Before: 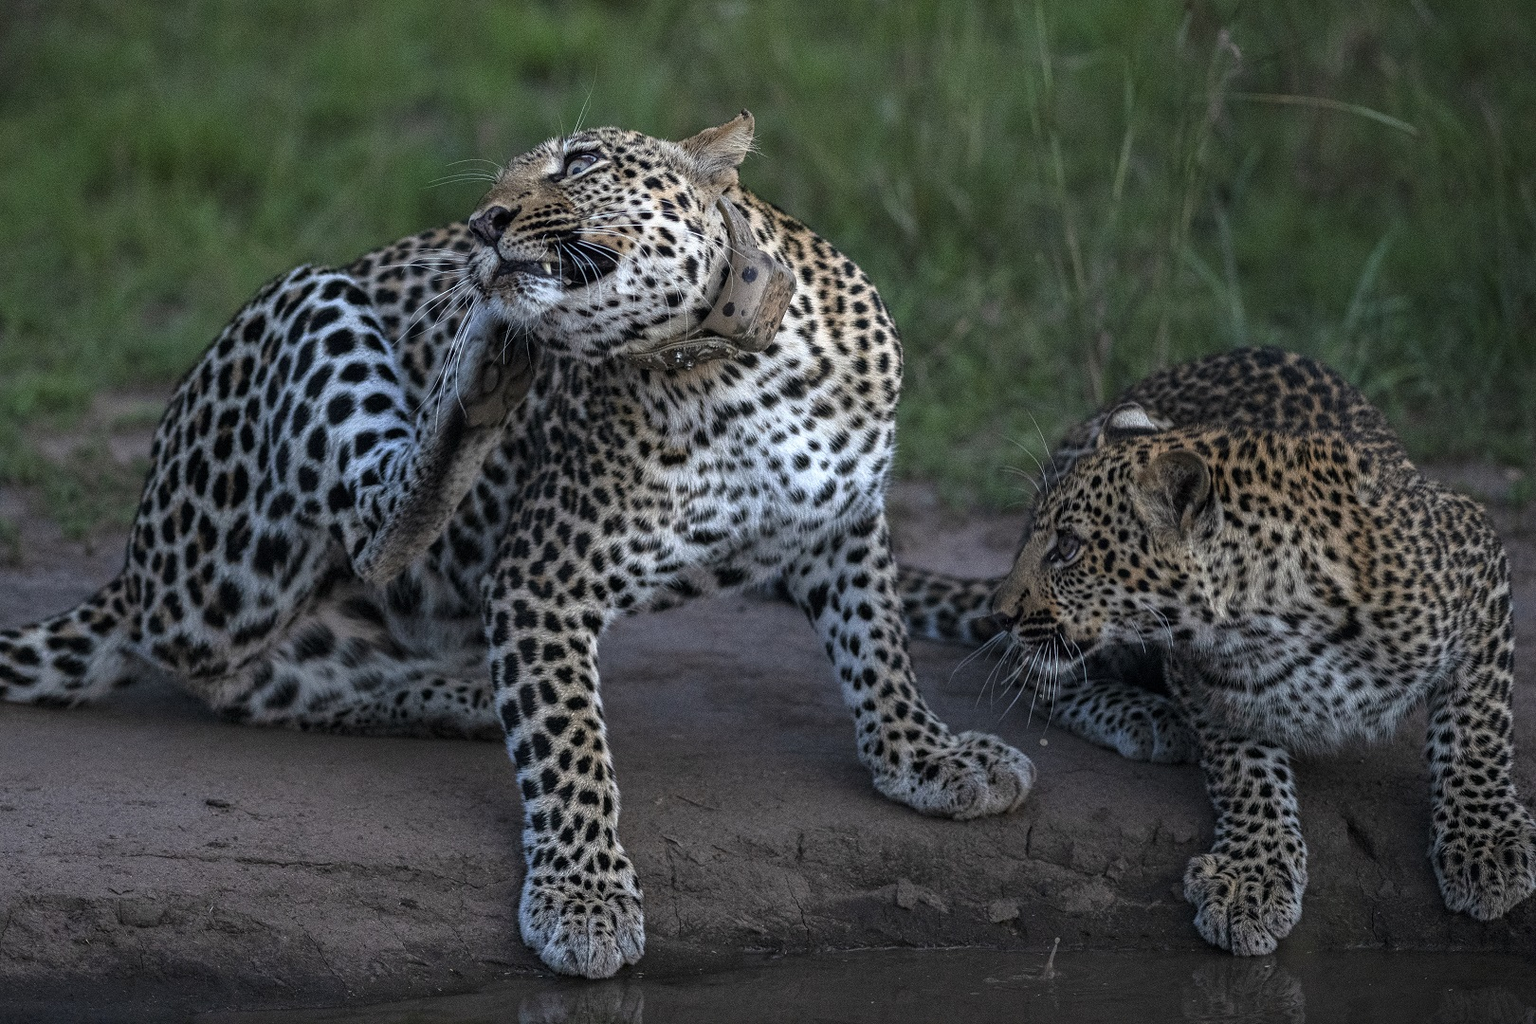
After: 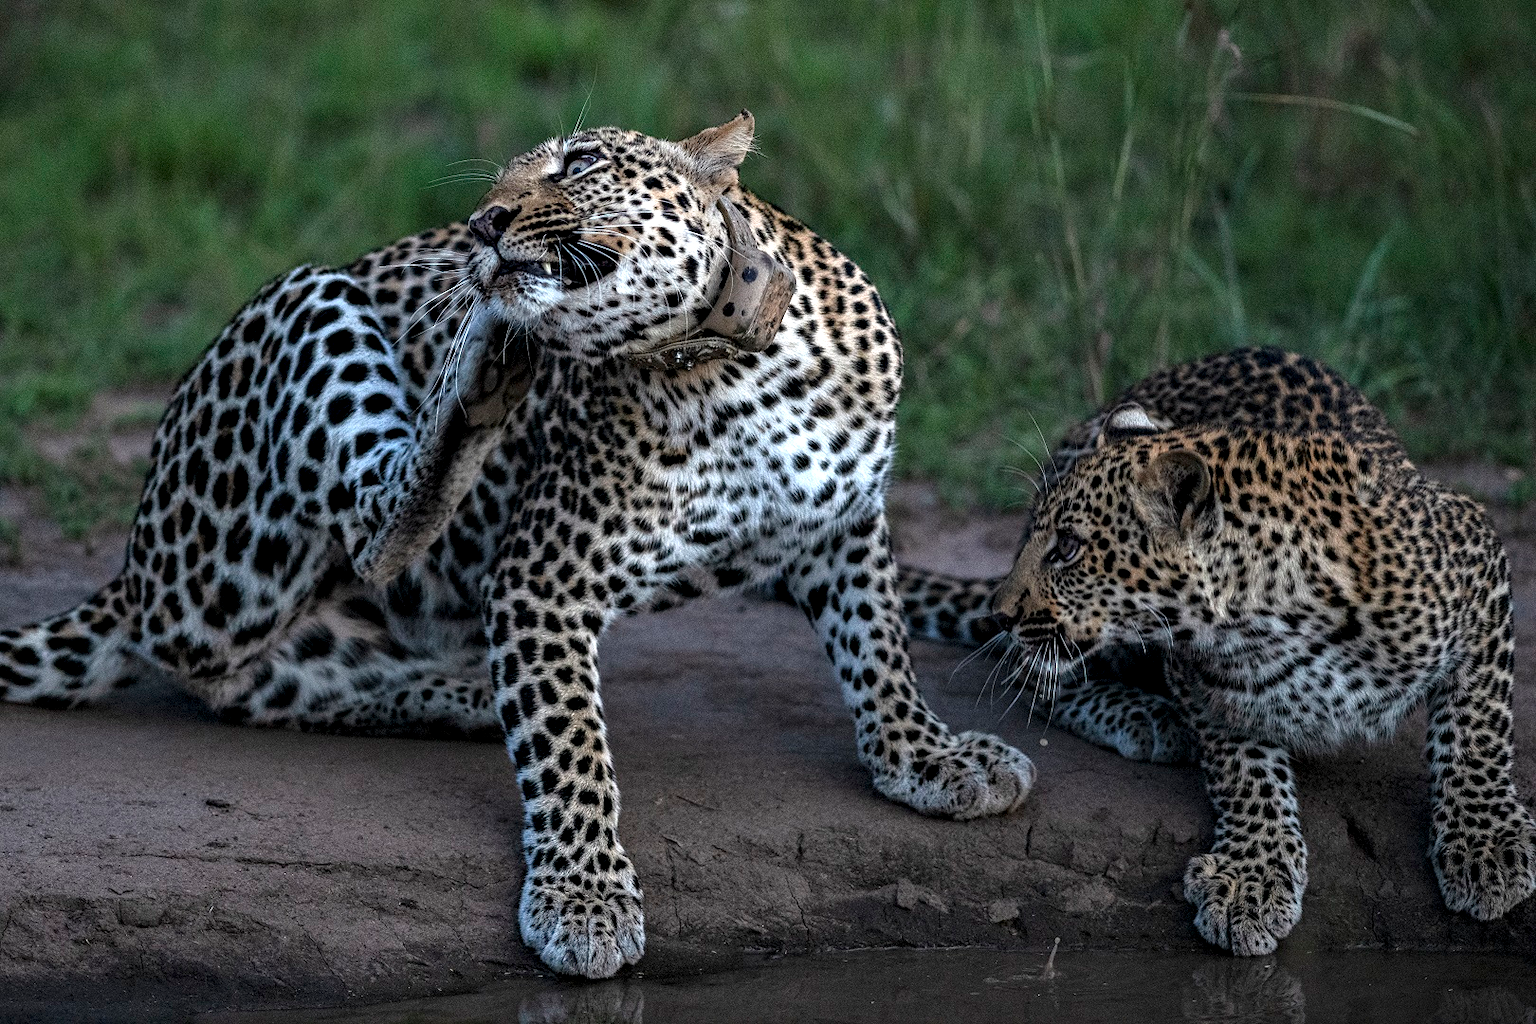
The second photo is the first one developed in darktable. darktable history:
contrast equalizer: octaves 7, y [[0.6 ×6], [0.55 ×6], [0 ×6], [0 ×6], [0 ×6]], mix 0.586
